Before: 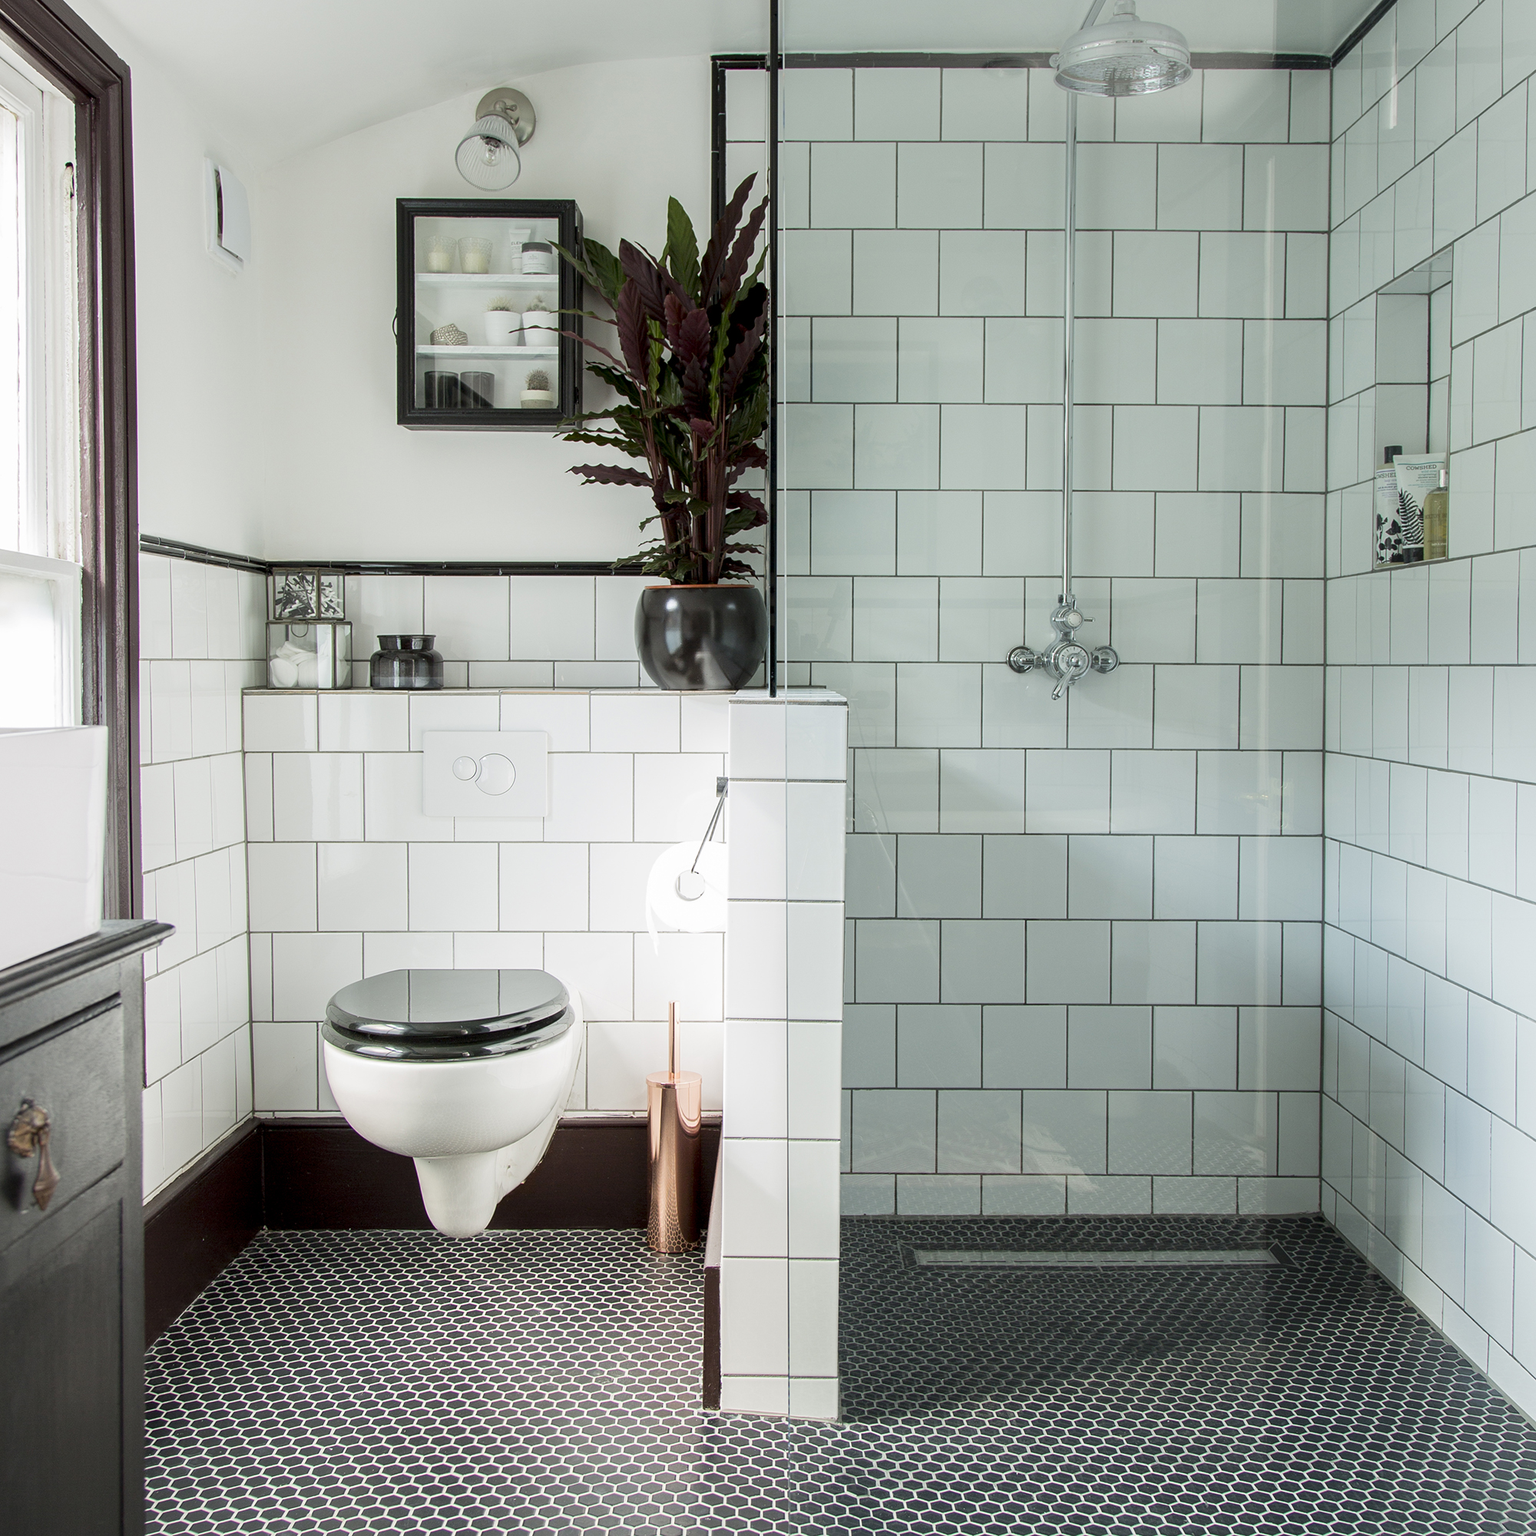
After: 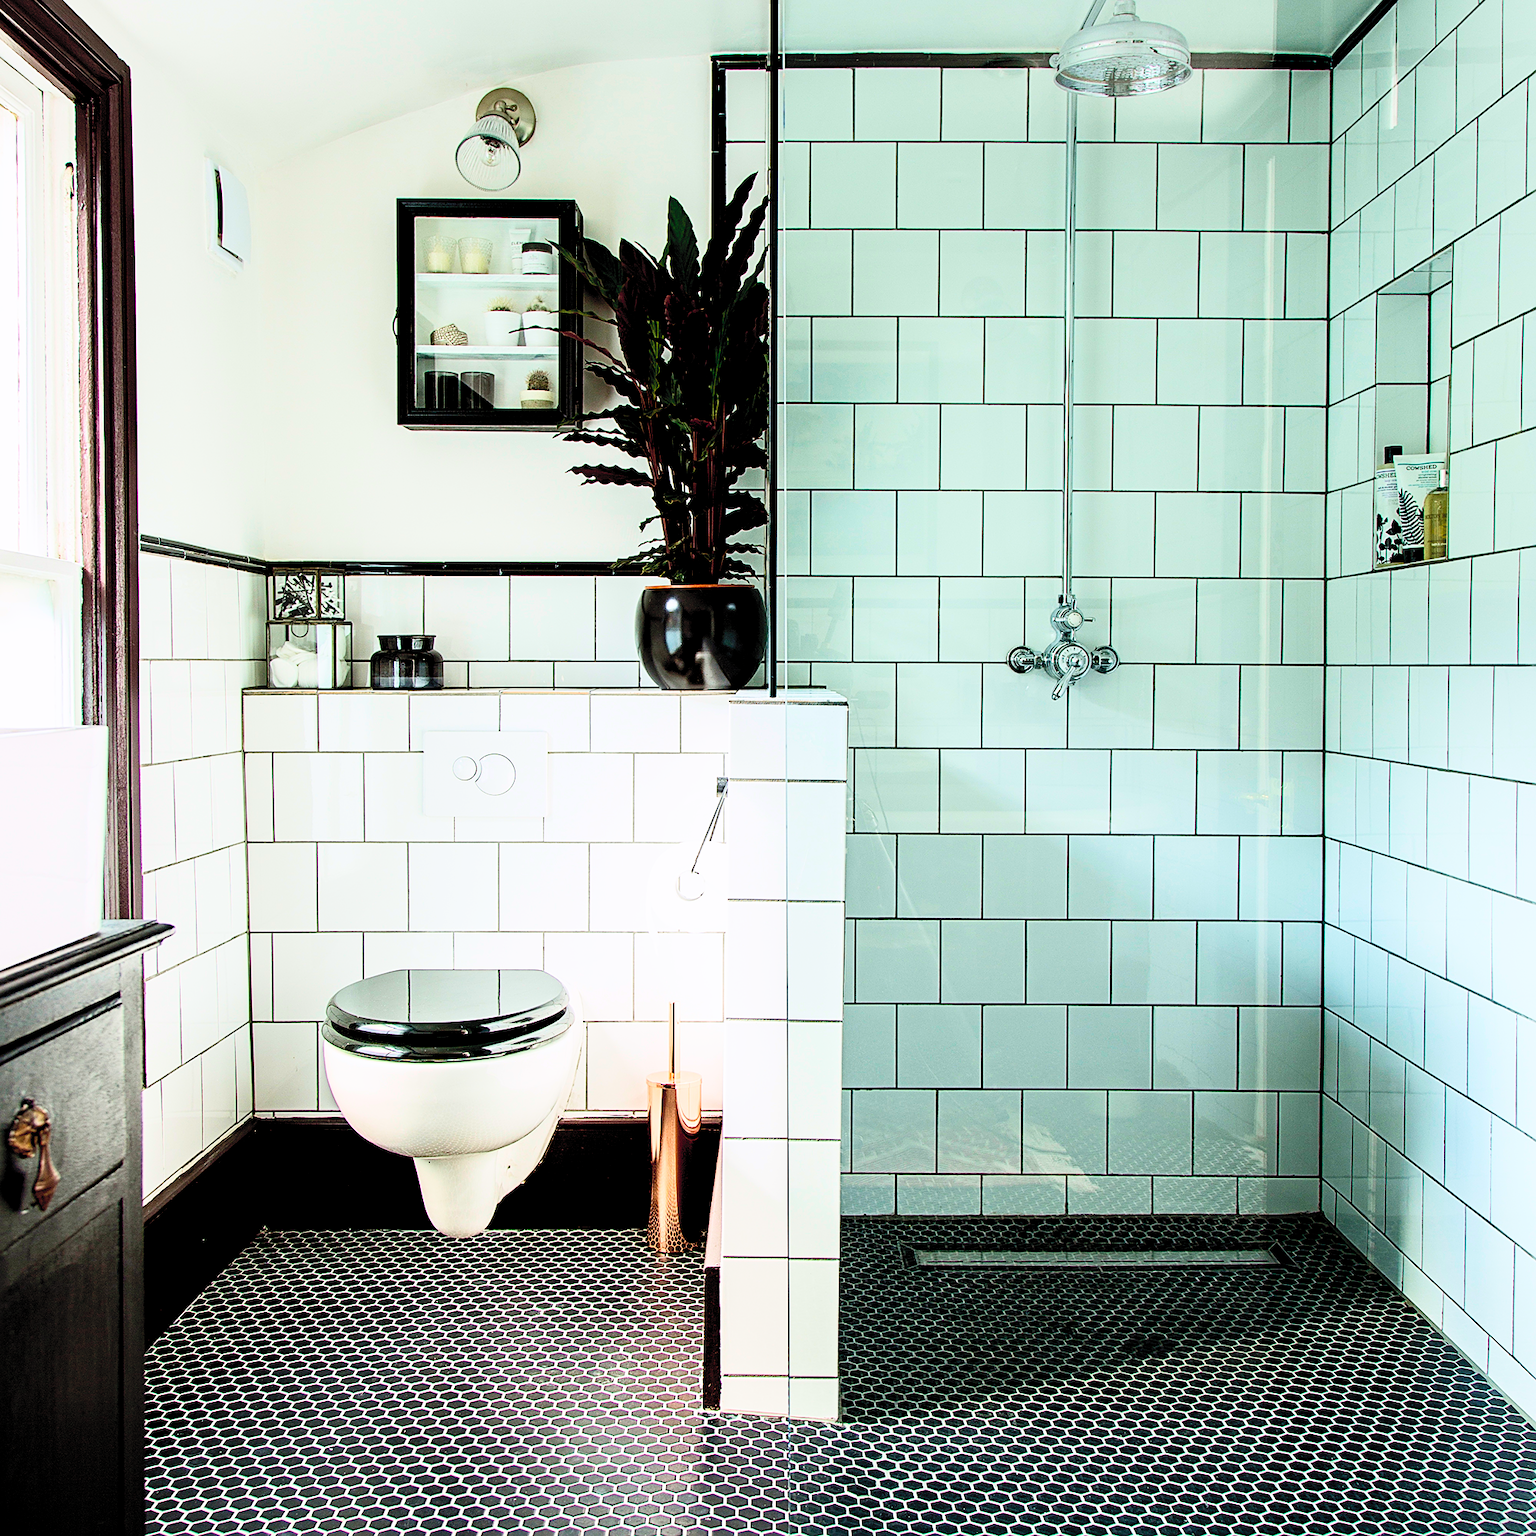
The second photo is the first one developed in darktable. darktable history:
sharpen: on, module defaults
haze removal: compatibility mode true, adaptive false
exposure: black level correction 0.011, exposure -0.478 EV, compensate highlight preservation false
contrast brightness saturation: contrast 0.39, brightness 0.53
filmic rgb: black relative exposure -6.3 EV, white relative exposure 2.8 EV, threshold 3 EV, target black luminance 0%, hardness 4.6, latitude 67.35%, contrast 1.292, shadows ↔ highlights balance -3.5%, preserve chrominance no, color science v4 (2020), contrast in shadows soft, enable highlight reconstruction true
velvia: on, module defaults
color balance: lift [1, 1.001, 0.999, 1.001], gamma [1, 1.004, 1.007, 0.993], gain [1, 0.991, 0.987, 1.013], contrast 7.5%, contrast fulcrum 10%, output saturation 115%
